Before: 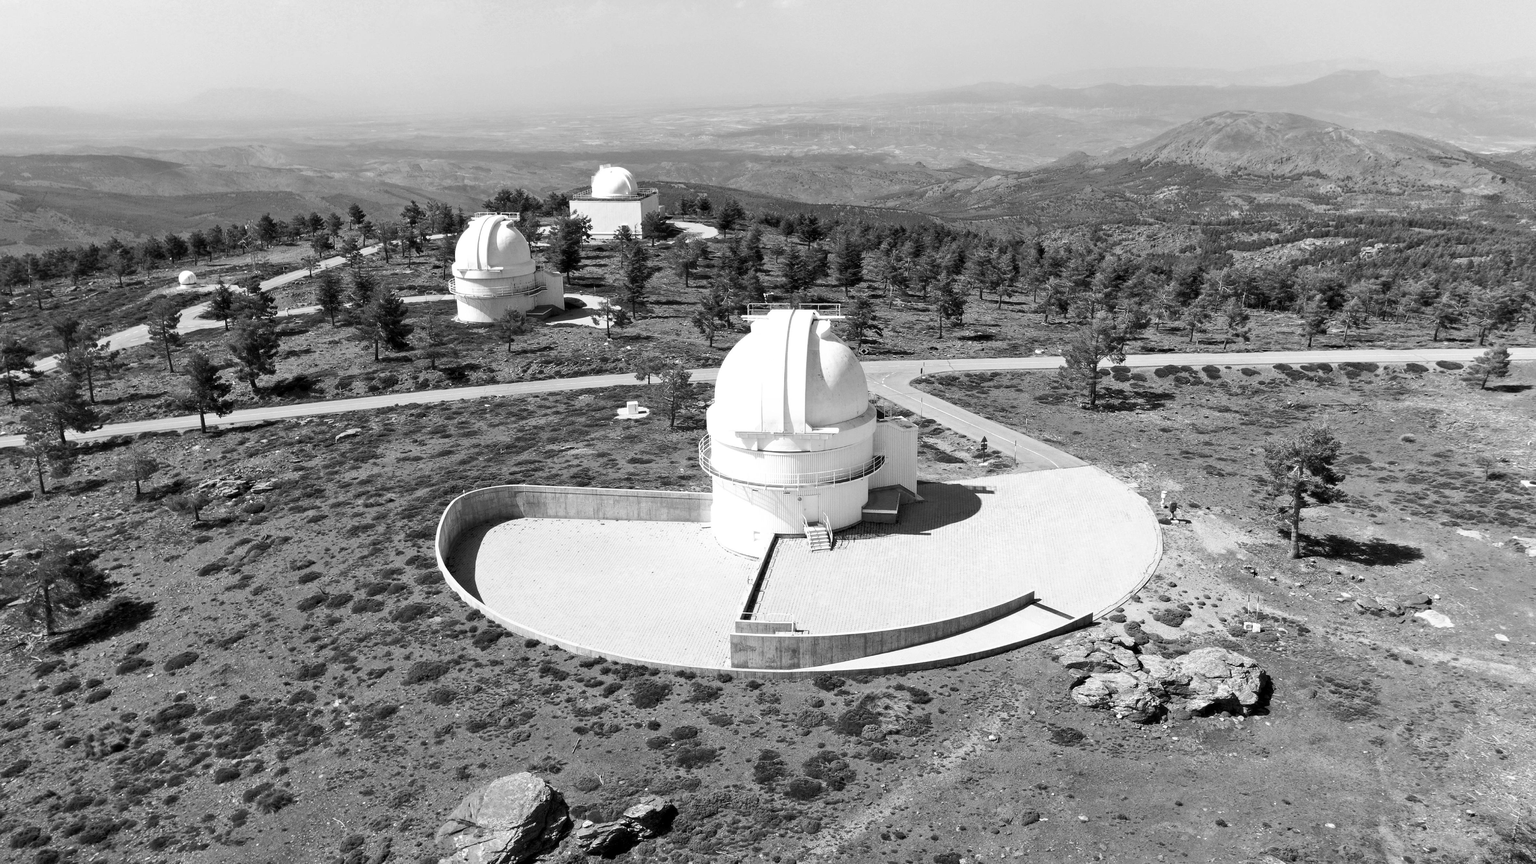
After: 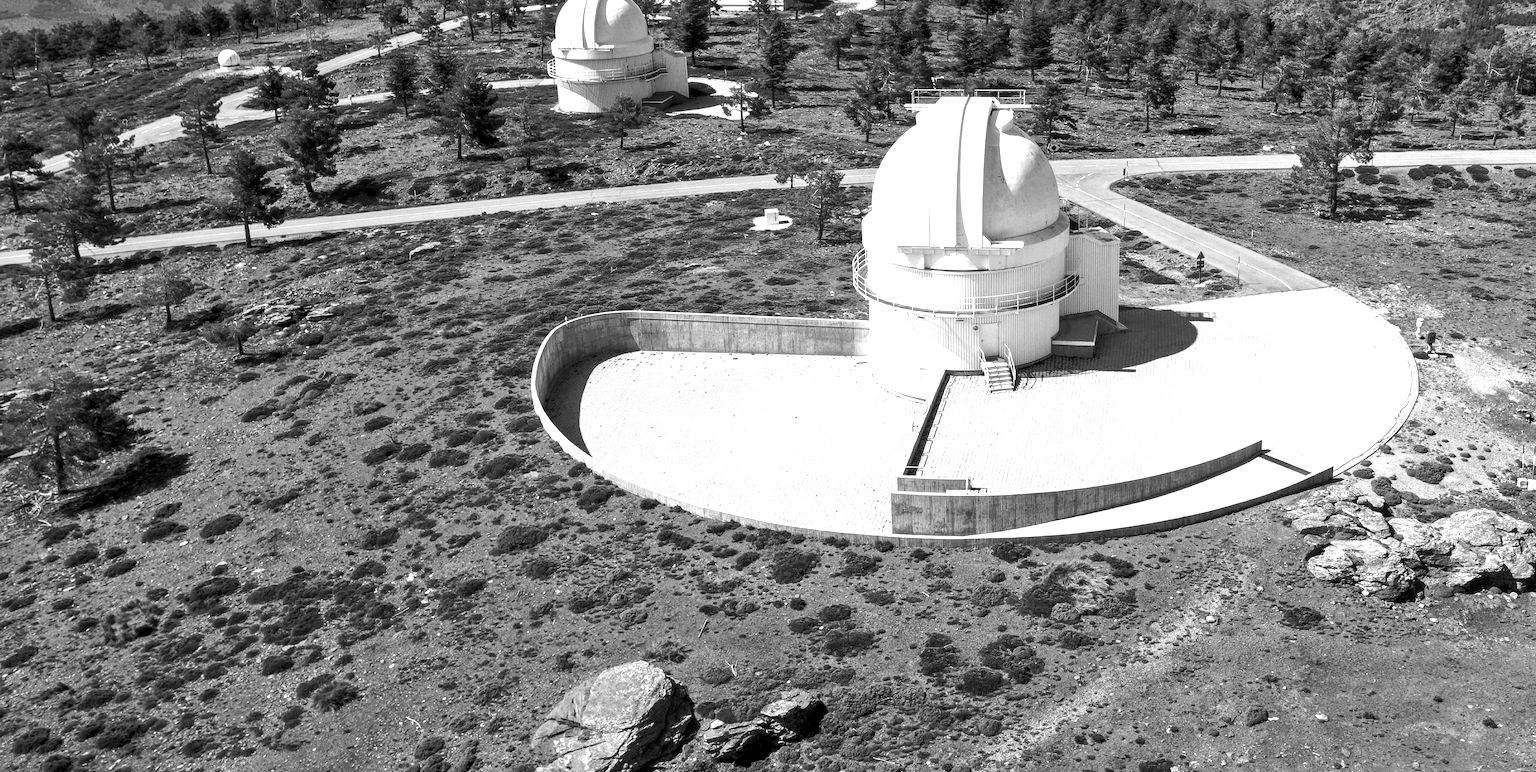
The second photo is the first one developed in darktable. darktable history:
color zones: curves: ch2 [(0, 0.5) (0.084, 0.497) (0.323, 0.335) (0.4, 0.497) (1, 0.5)]
shadows and highlights: shadows 25.45, white point adjustment -3.12, highlights -30.16
color balance rgb: perceptual saturation grading › global saturation 0.845%, perceptual brilliance grading › global brilliance 21.048%, perceptual brilliance grading › shadows -34.939%, contrast -10.166%
local contrast: on, module defaults
crop: top 26.671%, right 17.999%
